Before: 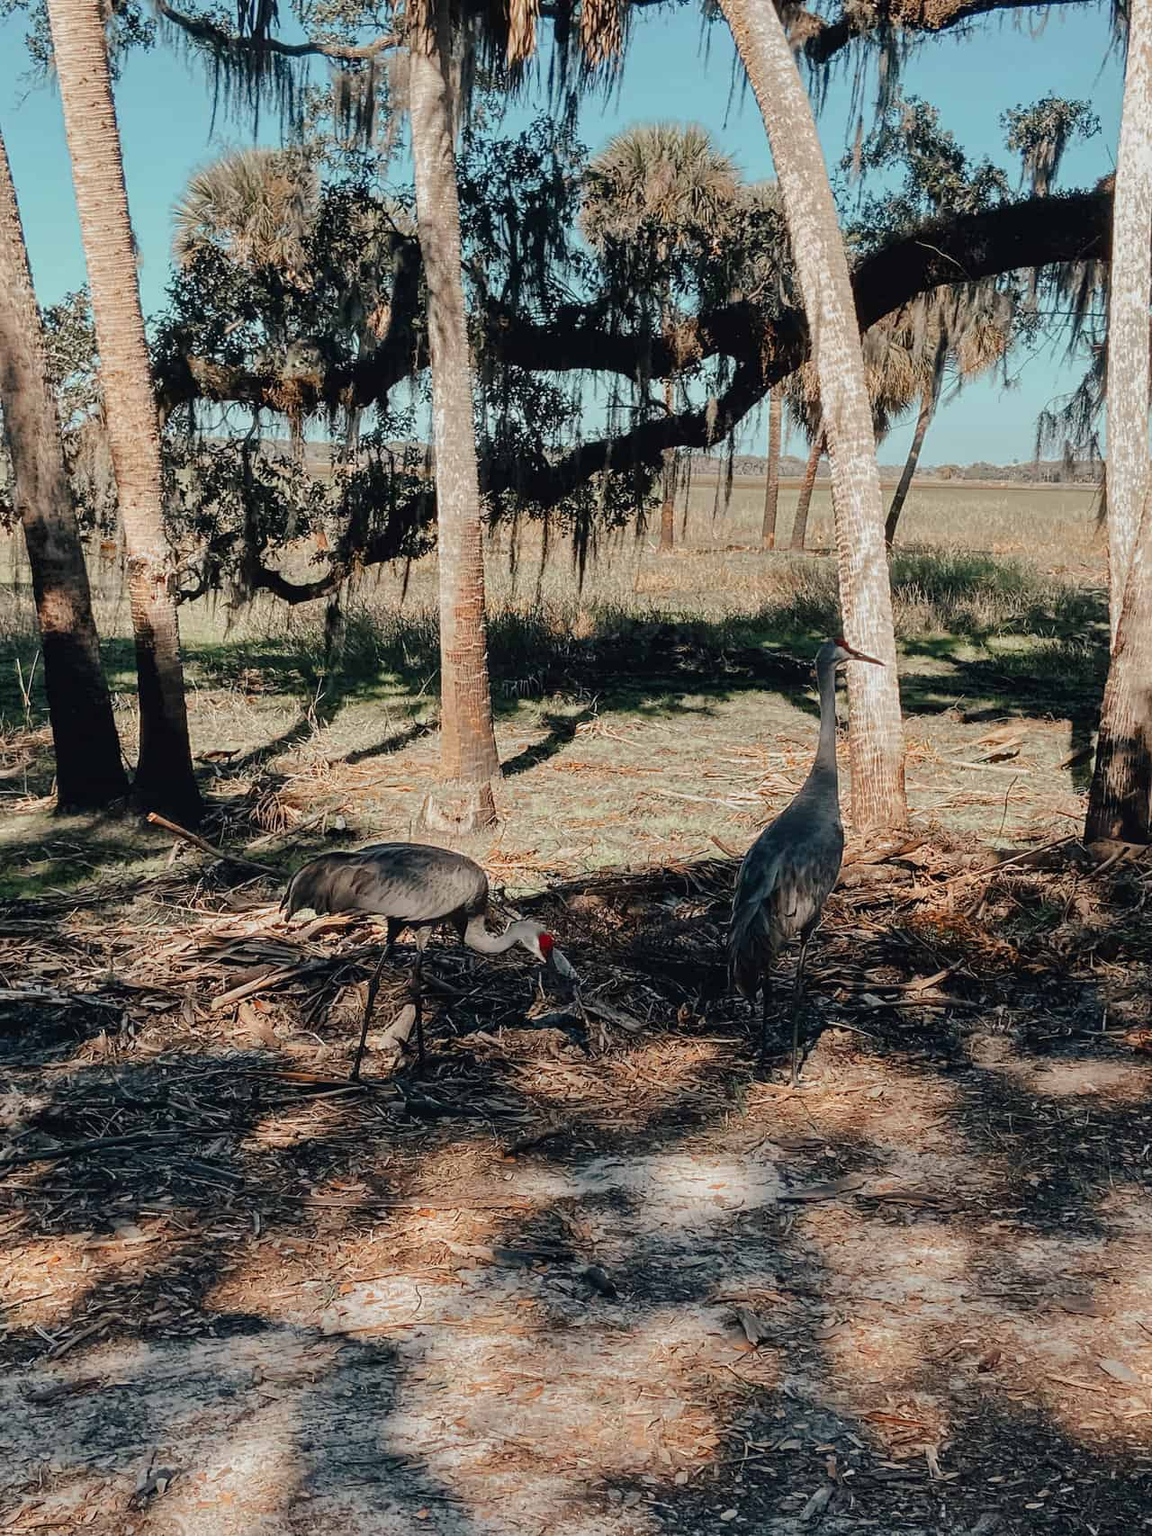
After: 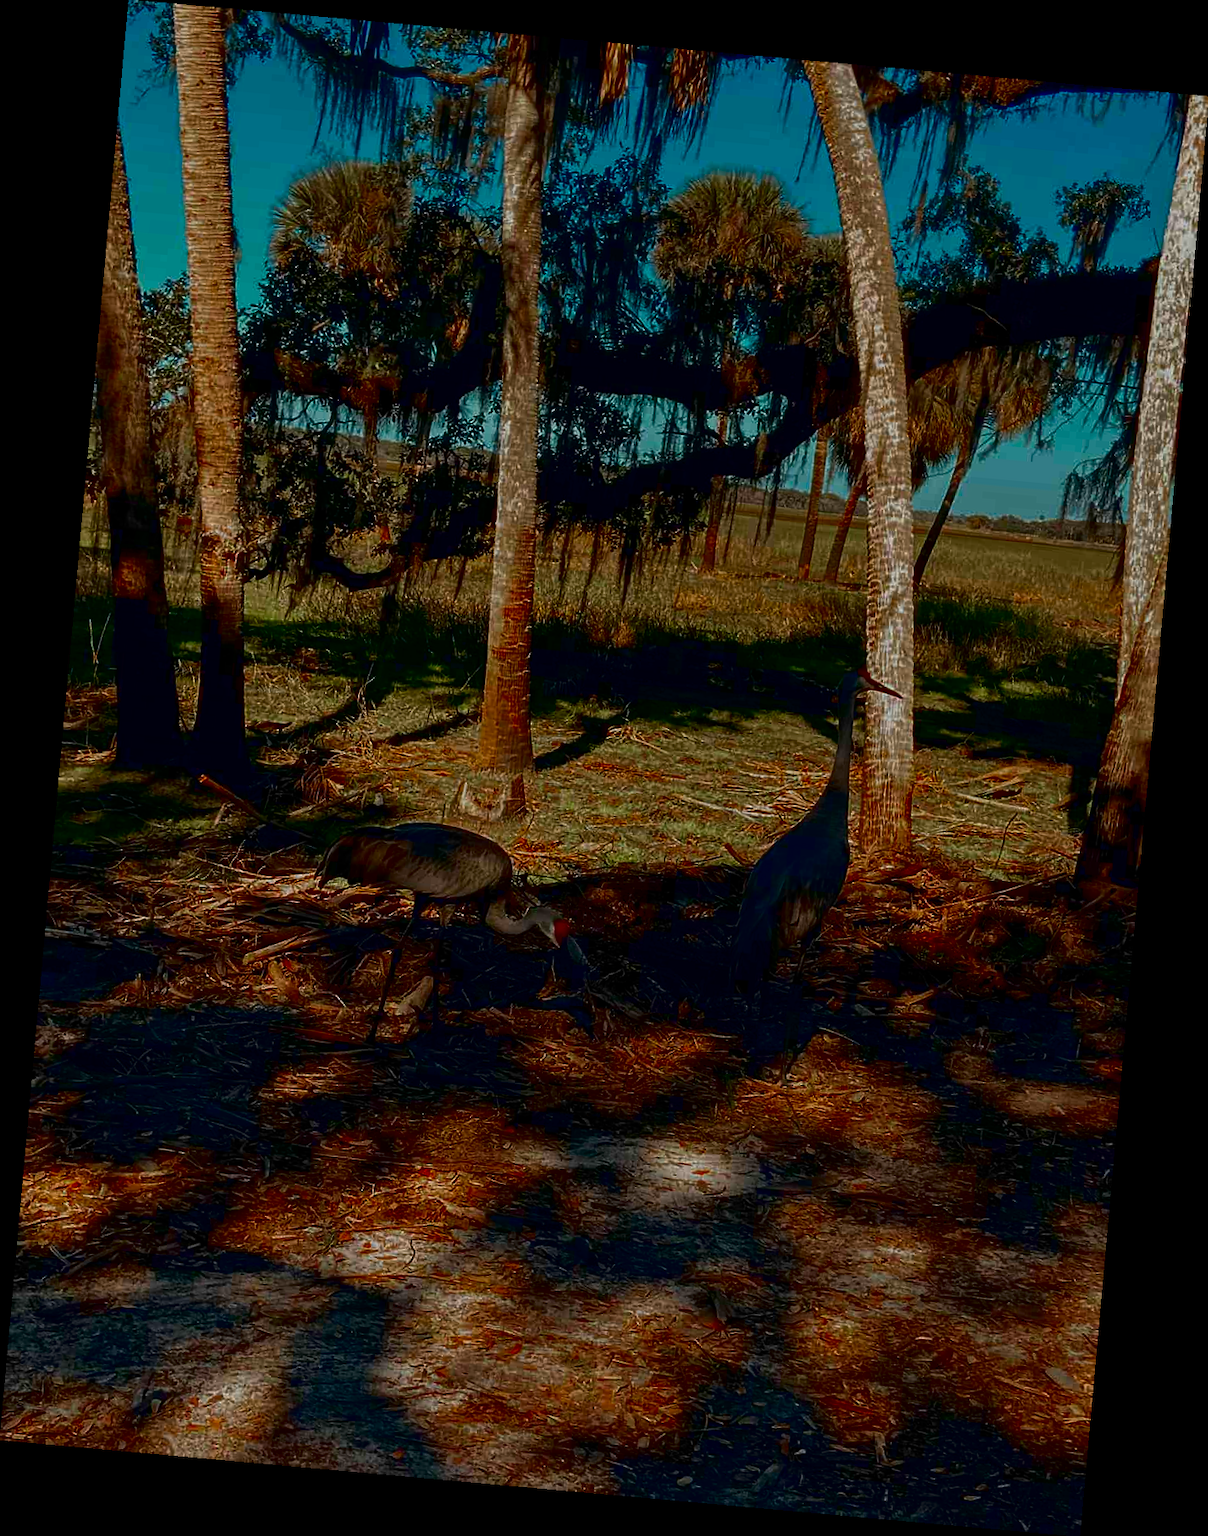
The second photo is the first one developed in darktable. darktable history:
rotate and perspective: rotation 5.12°, automatic cropping off
contrast brightness saturation: brightness -1, saturation 1
